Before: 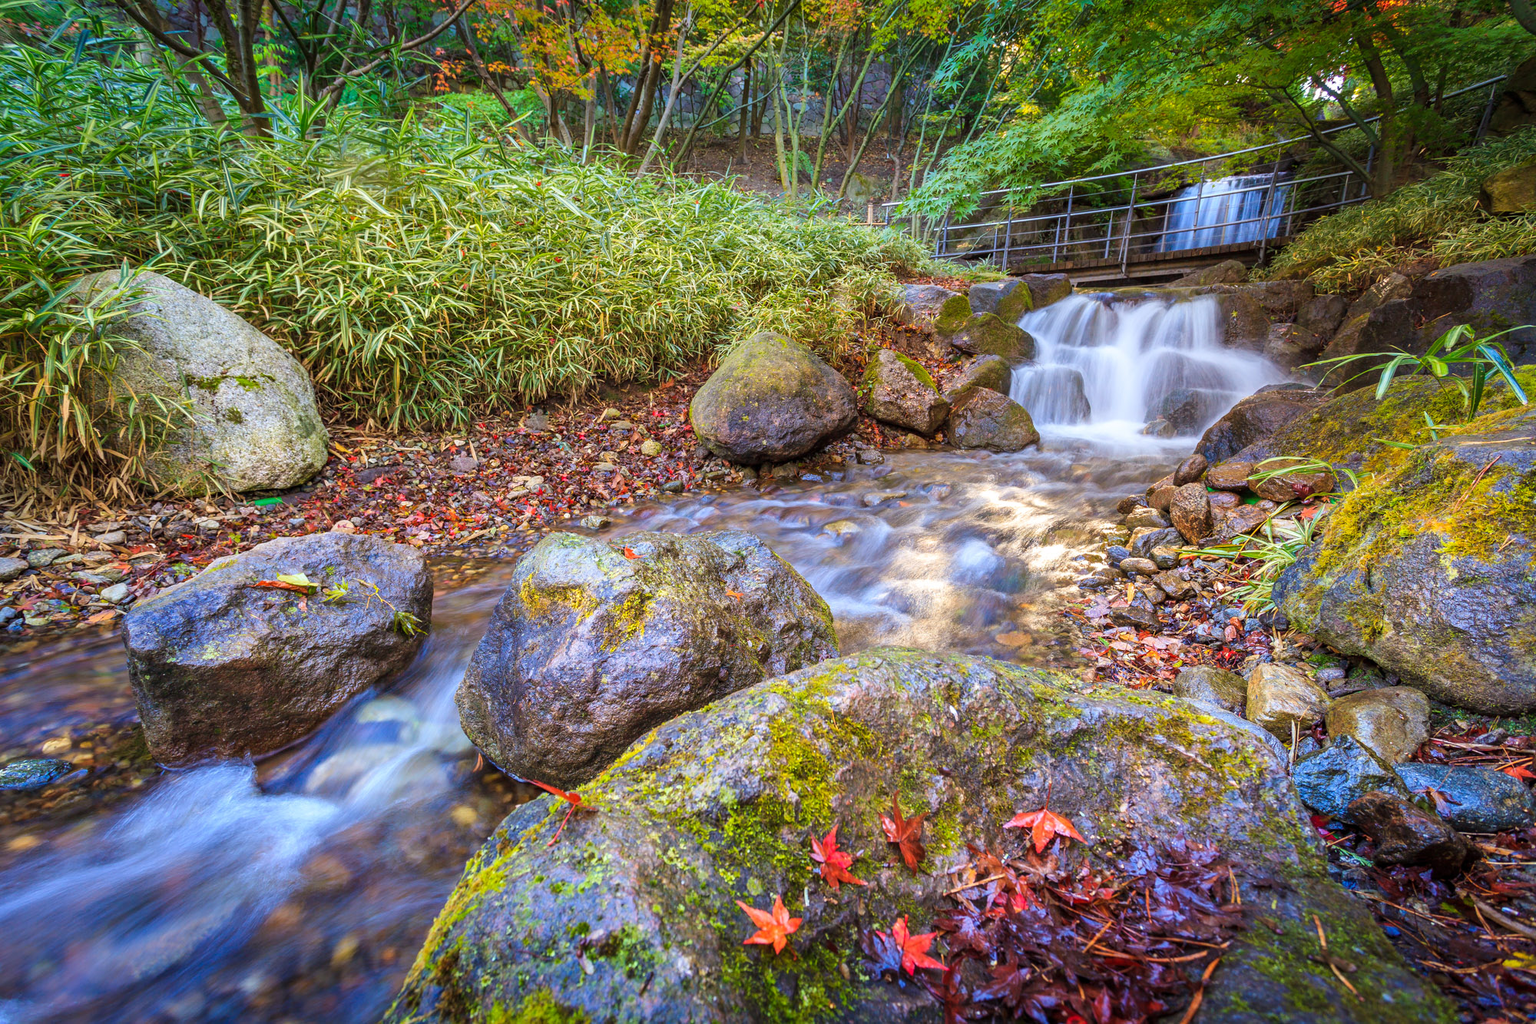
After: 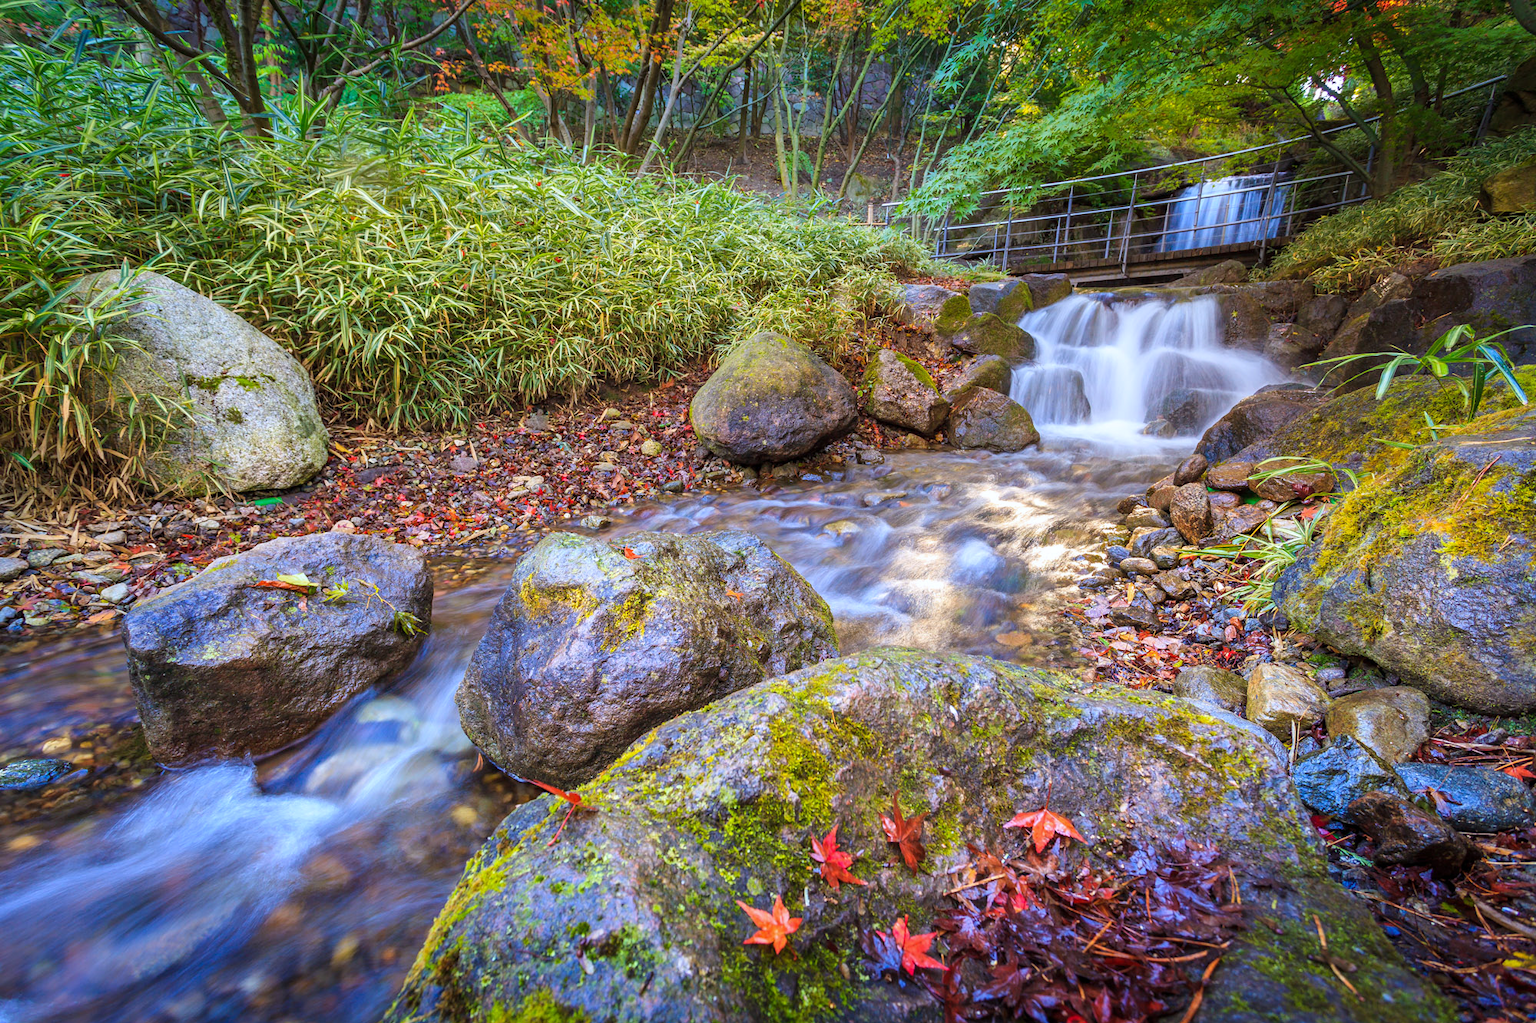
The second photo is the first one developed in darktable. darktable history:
white balance: red 0.983, blue 1.036
exposure: compensate highlight preservation false
